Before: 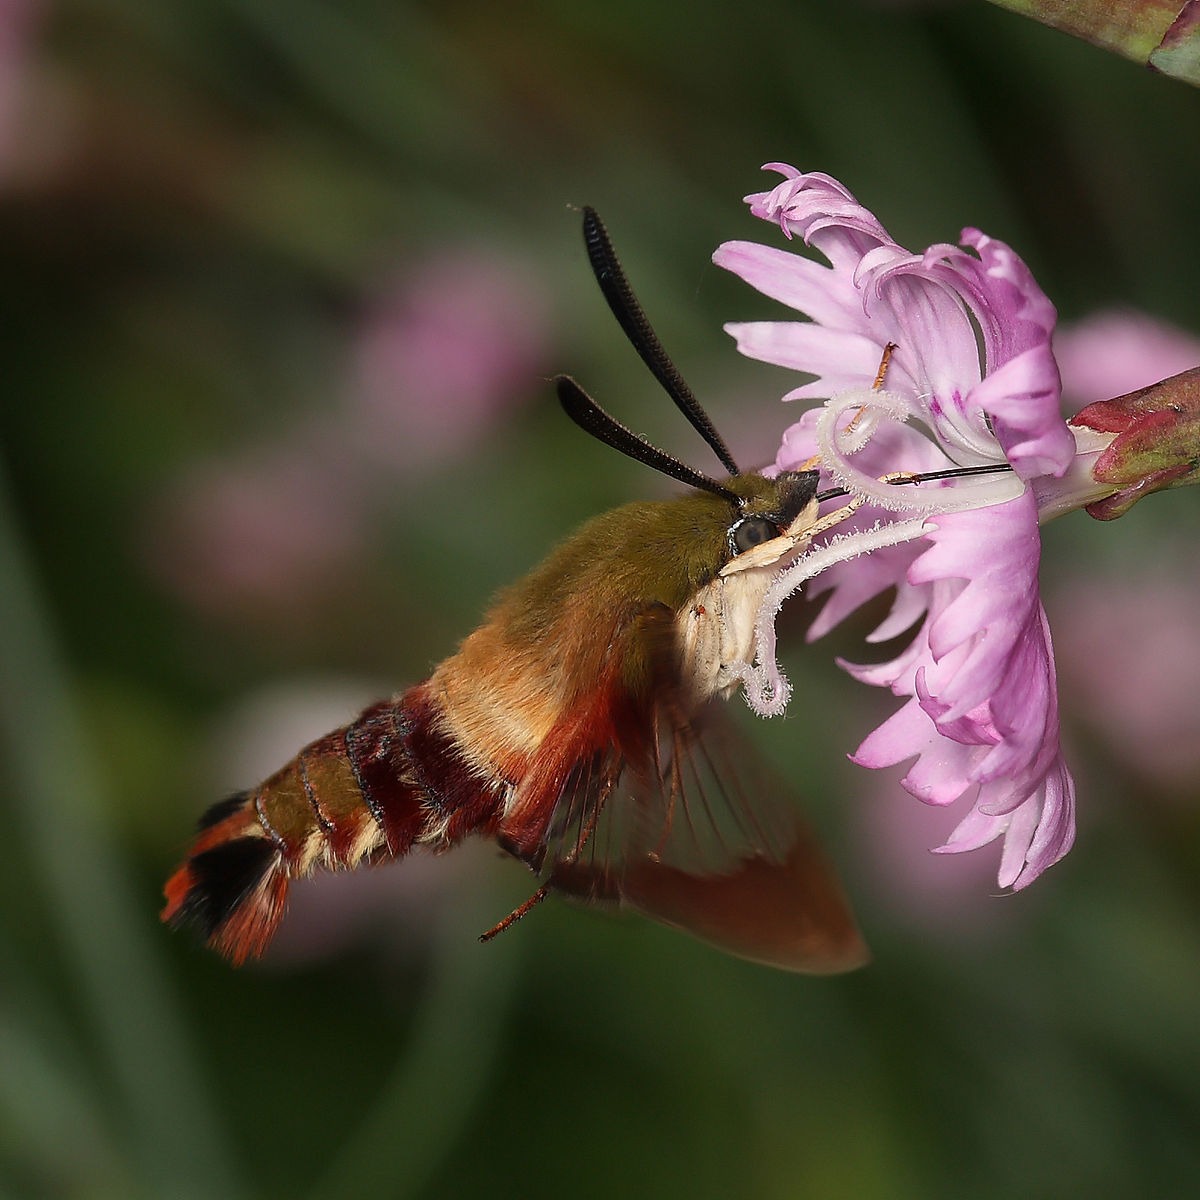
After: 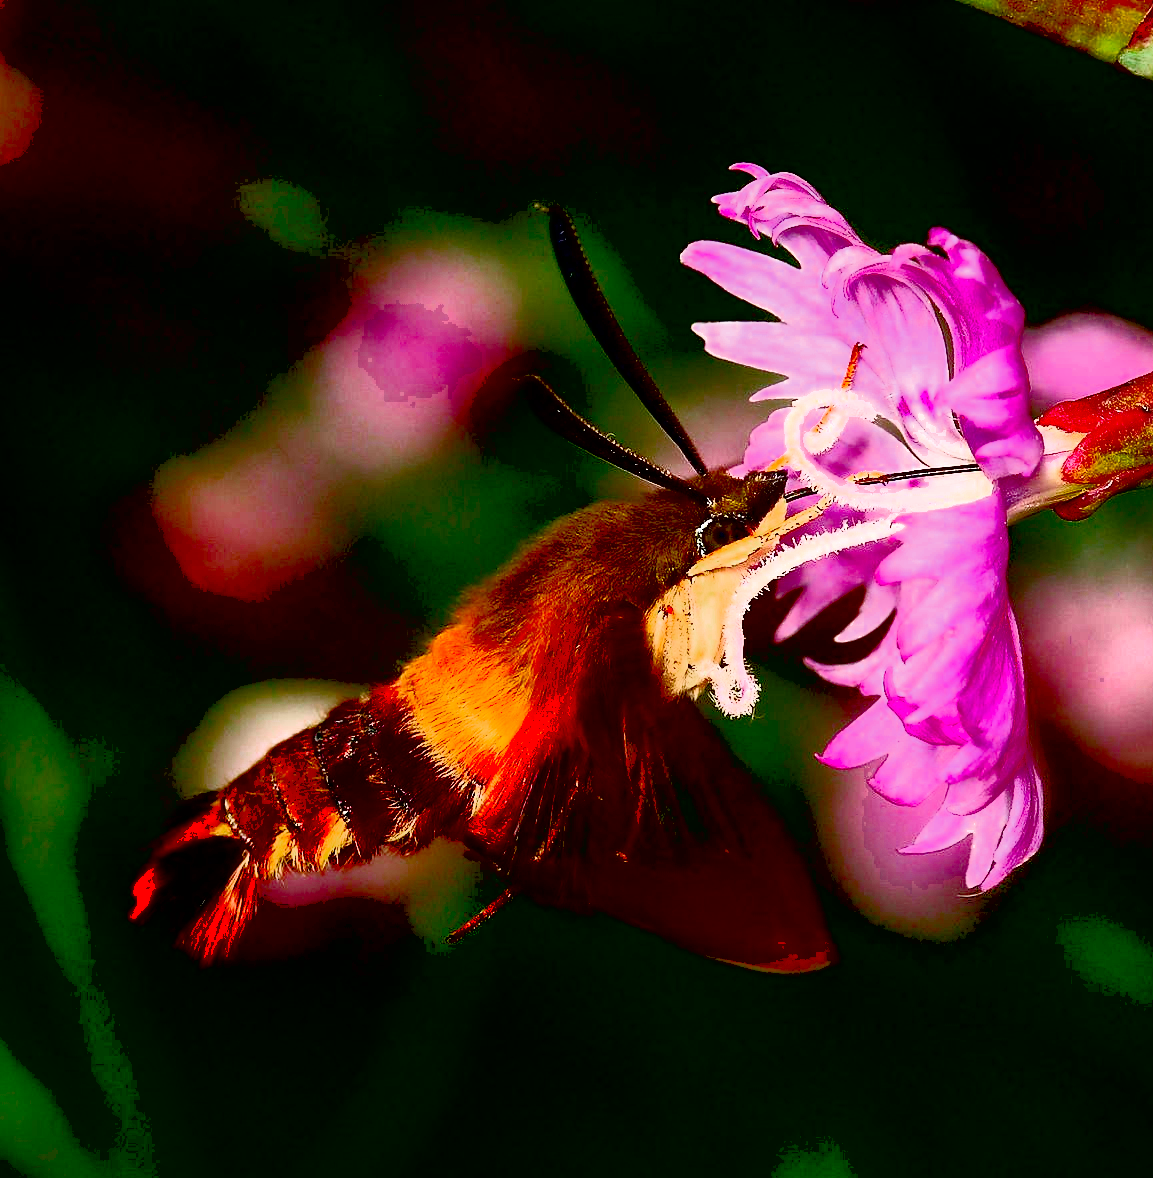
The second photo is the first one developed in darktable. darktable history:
color zones: curves: ch0 [(0.27, 0.396) (0.563, 0.504) (0.75, 0.5) (0.787, 0.307)]
crop and rotate: left 2.671%, right 1.238%, bottom 1.822%
local contrast: mode bilateral grid, contrast 19, coarseness 50, detail 157%, midtone range 0.2
tone equalizer: -8 EV -0.383 EV, -7 EV -0.361 EV, -6 EV -0.299 EV, -5 EV -0.196 EV, -3 EV 0.242 EV, -2 EV 0.332 EV, -1 EV 0.393 EV, +0 EV 0.402 EV
exposure: black level correction 0.055, exposure -0.035 EV, compensate highlight preservation false
shadows and highlights: shadows 36.35, highlights -27.21, soften with gaussian
contrast brightness saturation: contrast 0.989, brightness 0.981, saturation 0.985
